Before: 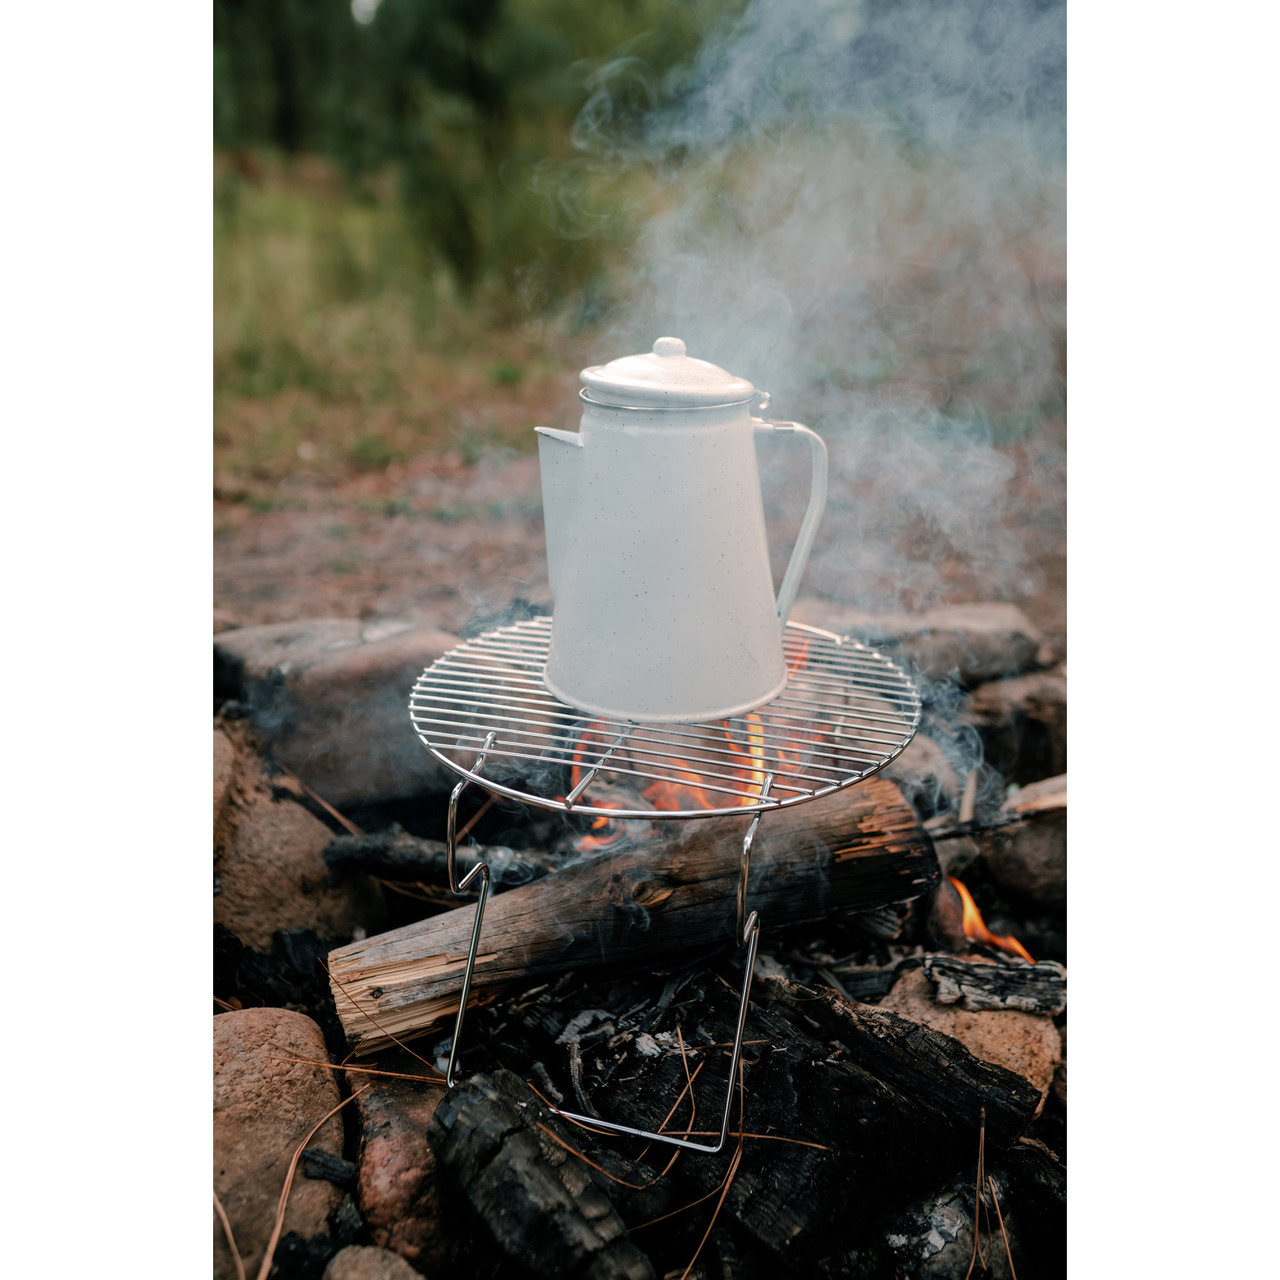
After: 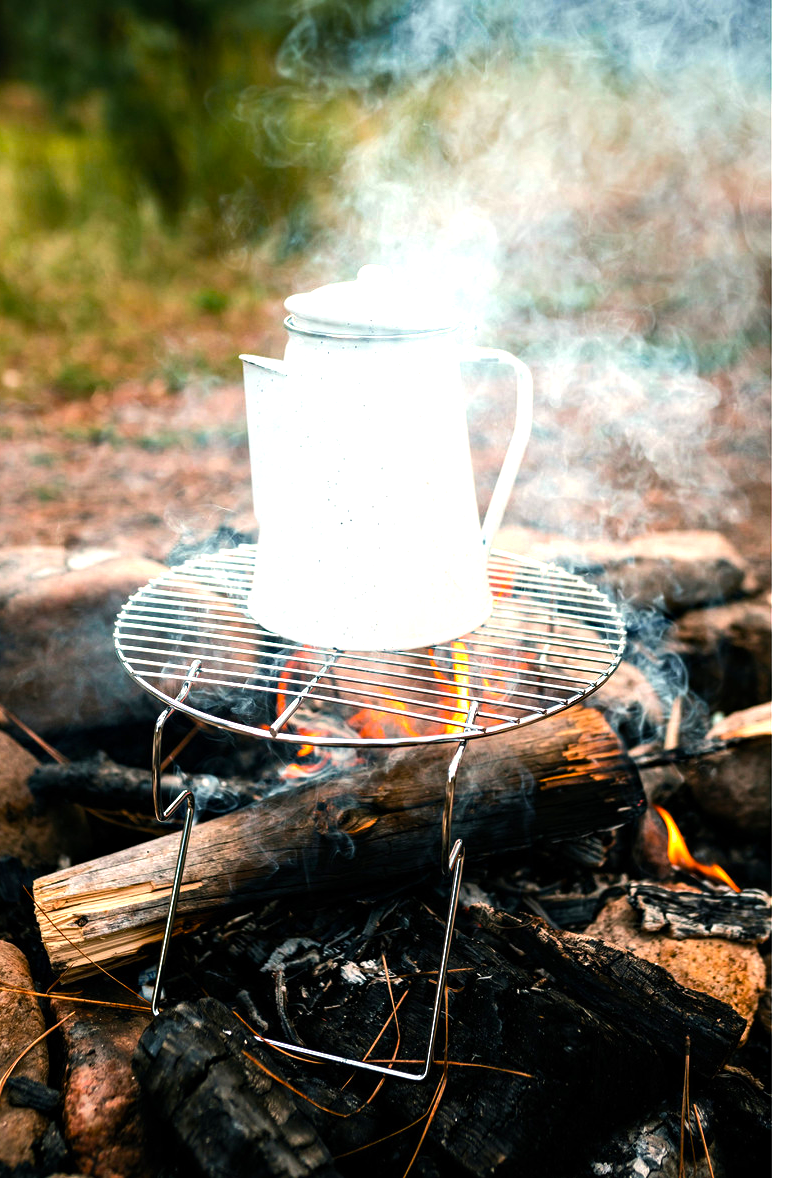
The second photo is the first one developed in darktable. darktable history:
haze removal: strength 0.093, compatibility mode true, adaptive false
crop and rotate: left 23.087%, top 5.628%, right 14.517%, bottom 2.303%
tone equalizer: -8 EV -0.744 EV, -7 EV -0.729 EV, -6 EV -0.619 EV, -5 EV -0.378 EV, -3 EV 0.369 EV, -2 EV 0.6 EV, -1 EV 0.699 EV, +0 EV 0.742 EV, edges refinement/feathering 500, mask exposure compensation -1.57 EV, preserve details no
color balance rgb: highlights gain › chroma 2.031%, highlights gain › hue 73.01°, linear chroma grading › global chroma 14.81%, perceptual saturation grading › global saturation 11.847%, perceptual brilliance grading › global brilliance 24.283%, global vibrance 20.98%
